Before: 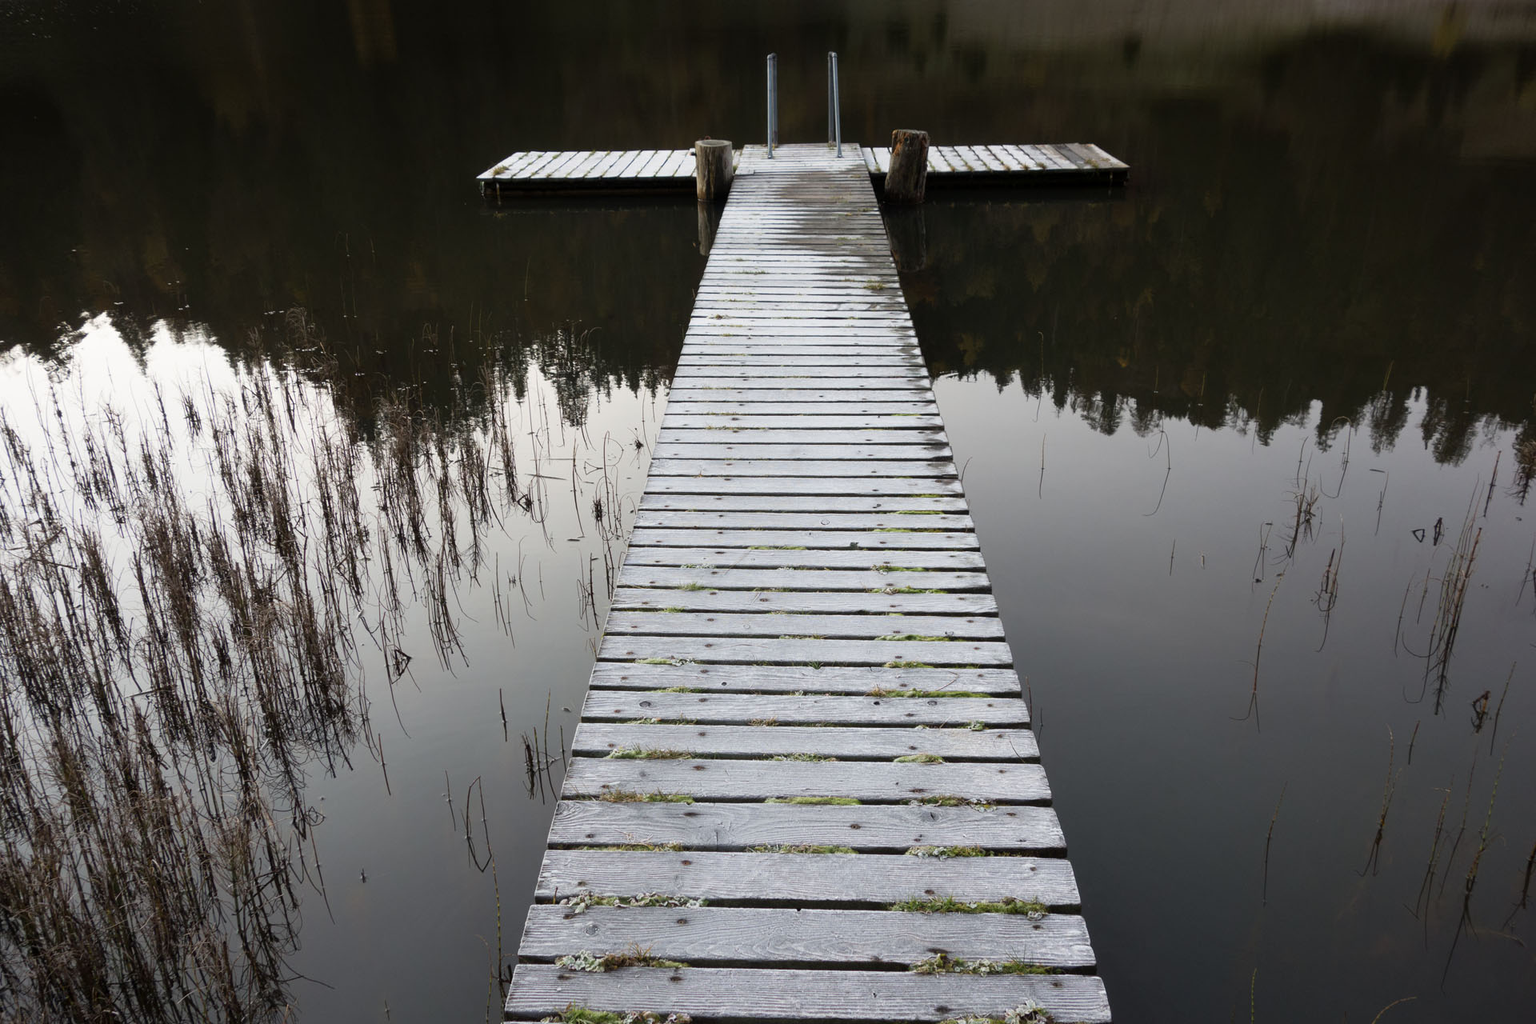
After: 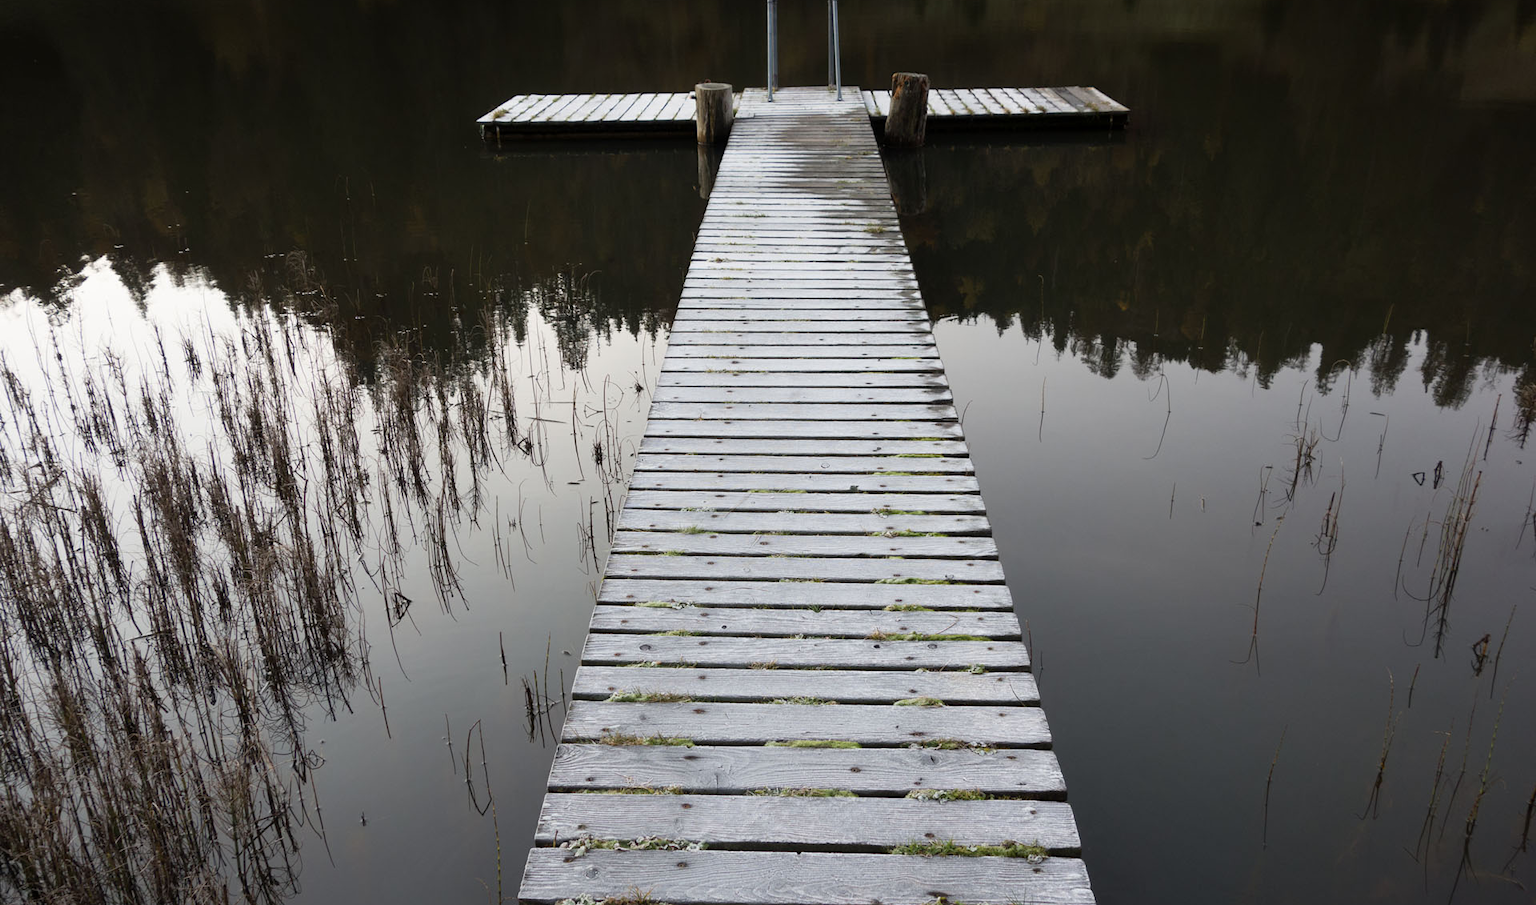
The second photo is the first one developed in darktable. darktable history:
crop and rotate: top 5.568%, bottom 5.949%
